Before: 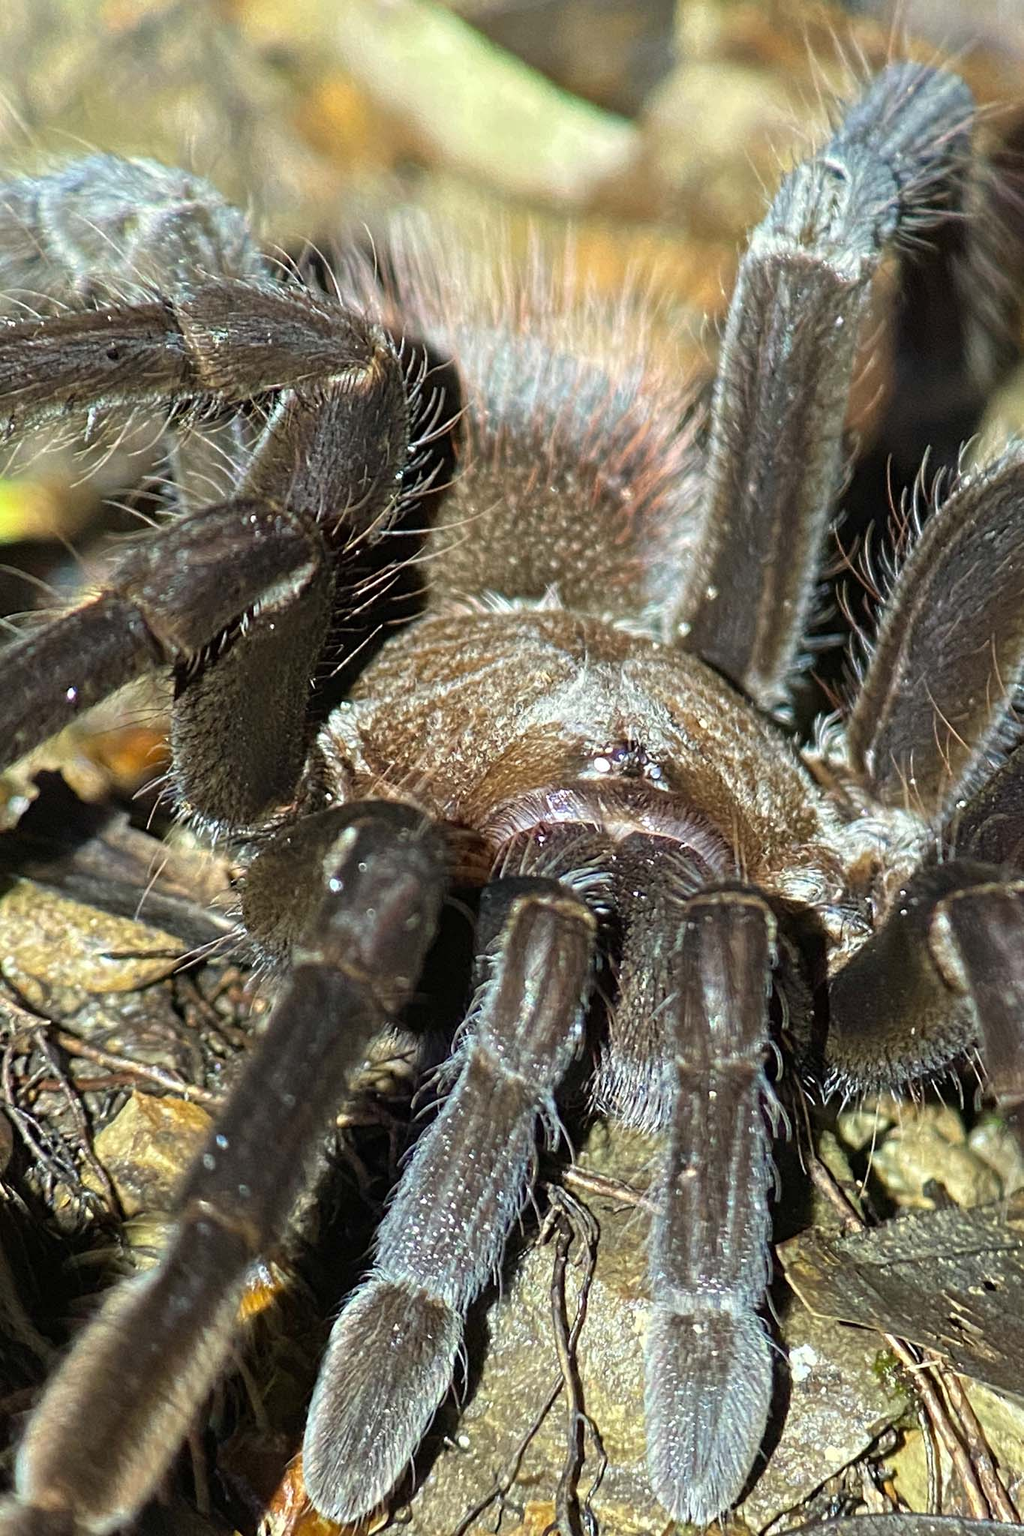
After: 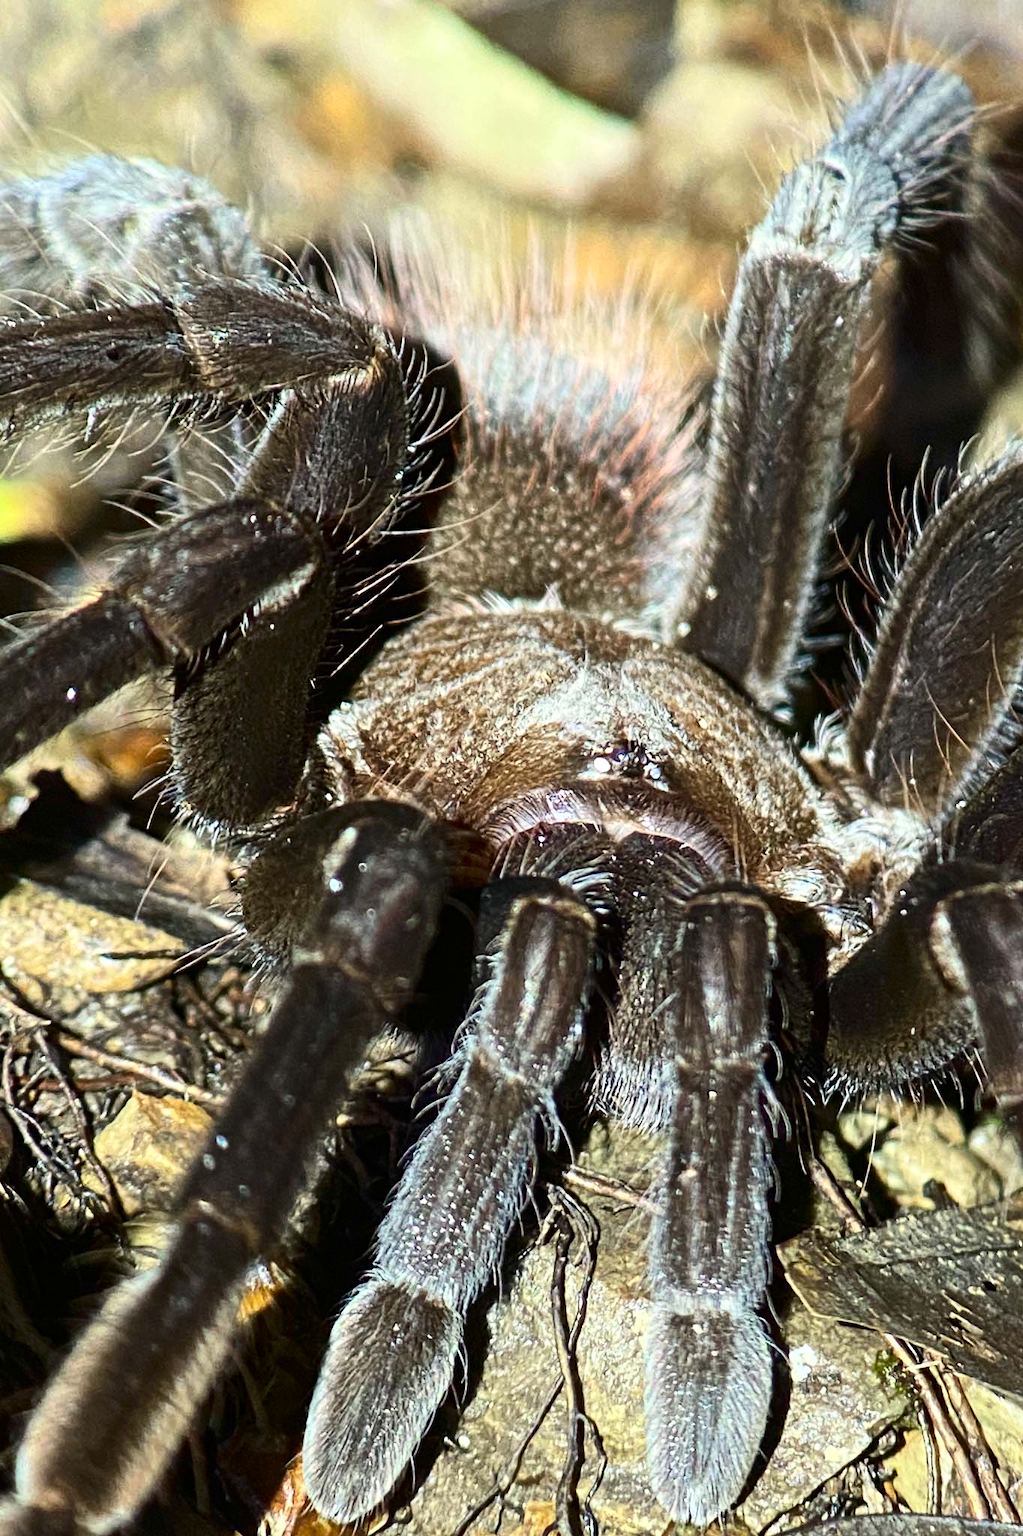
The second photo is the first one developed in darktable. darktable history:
contrast brightness saturation: contrast 0.273
